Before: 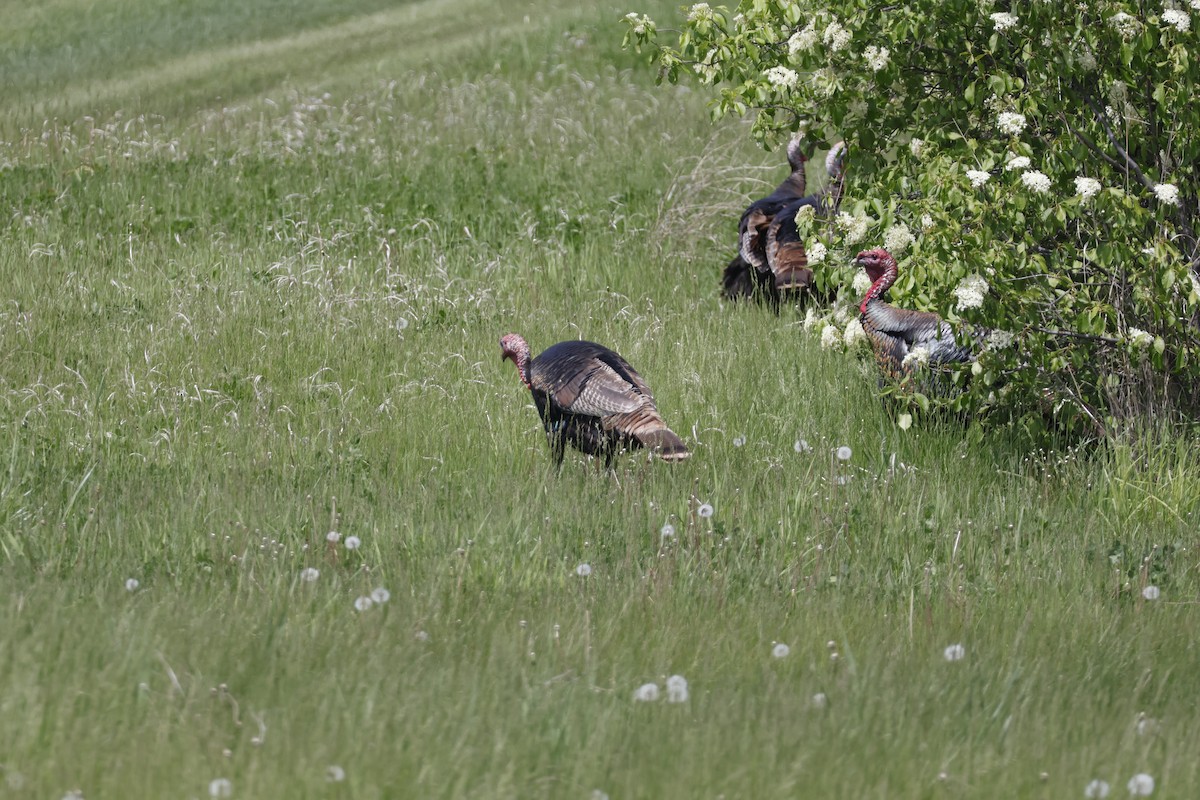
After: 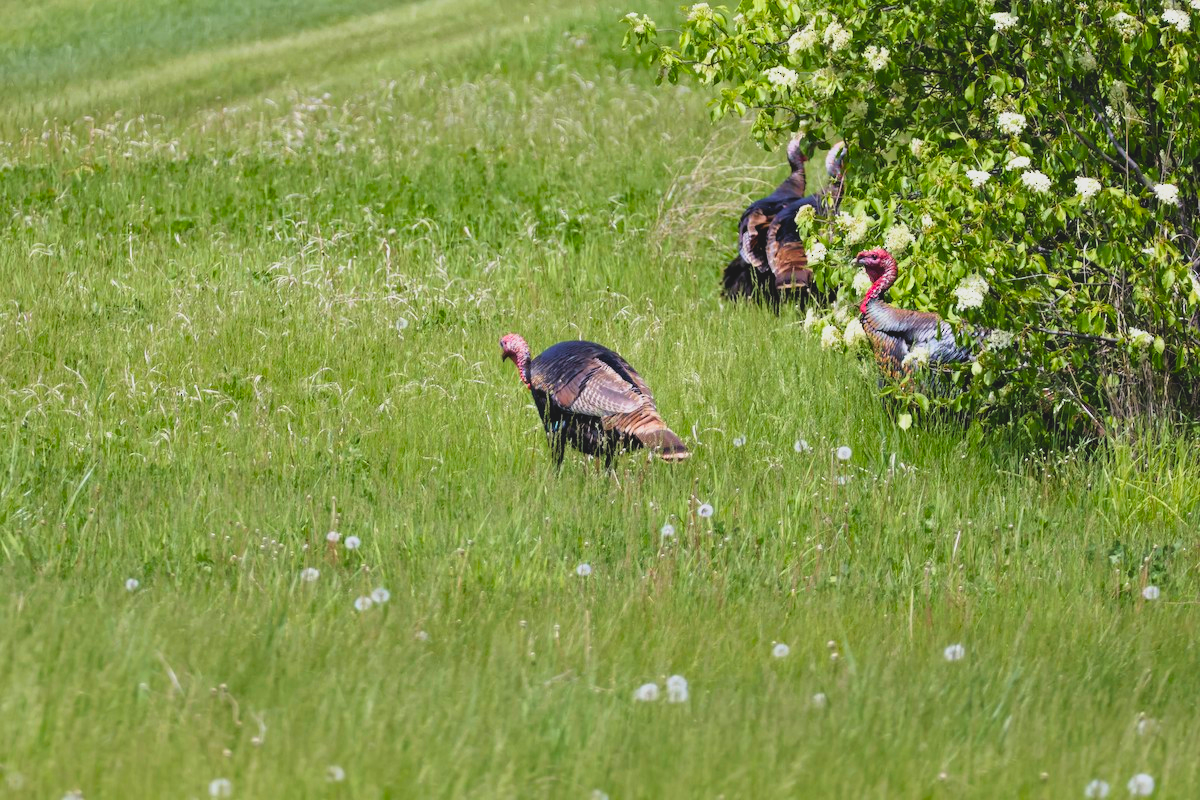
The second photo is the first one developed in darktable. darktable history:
color balance rgb: perceptual saturation grading › global saturation 30.173%, perceptual brilliance grading › global brilliance 10.139%, perceptual brilliance grading › shadows 14.225%, global vibrance 14.911%
filmic rgb: black relative exposure -8.71 EV, white relative exposure 2.67 EV, target black luminance 0%, target white luminance 99.925%, hardness 6.25, latitude 74.81%, contrast 1.319, highlights saturation mix -6.2%
velvia: on, module defaults
contrast brightness saturation: contrast -0.177, saturation 0.19
